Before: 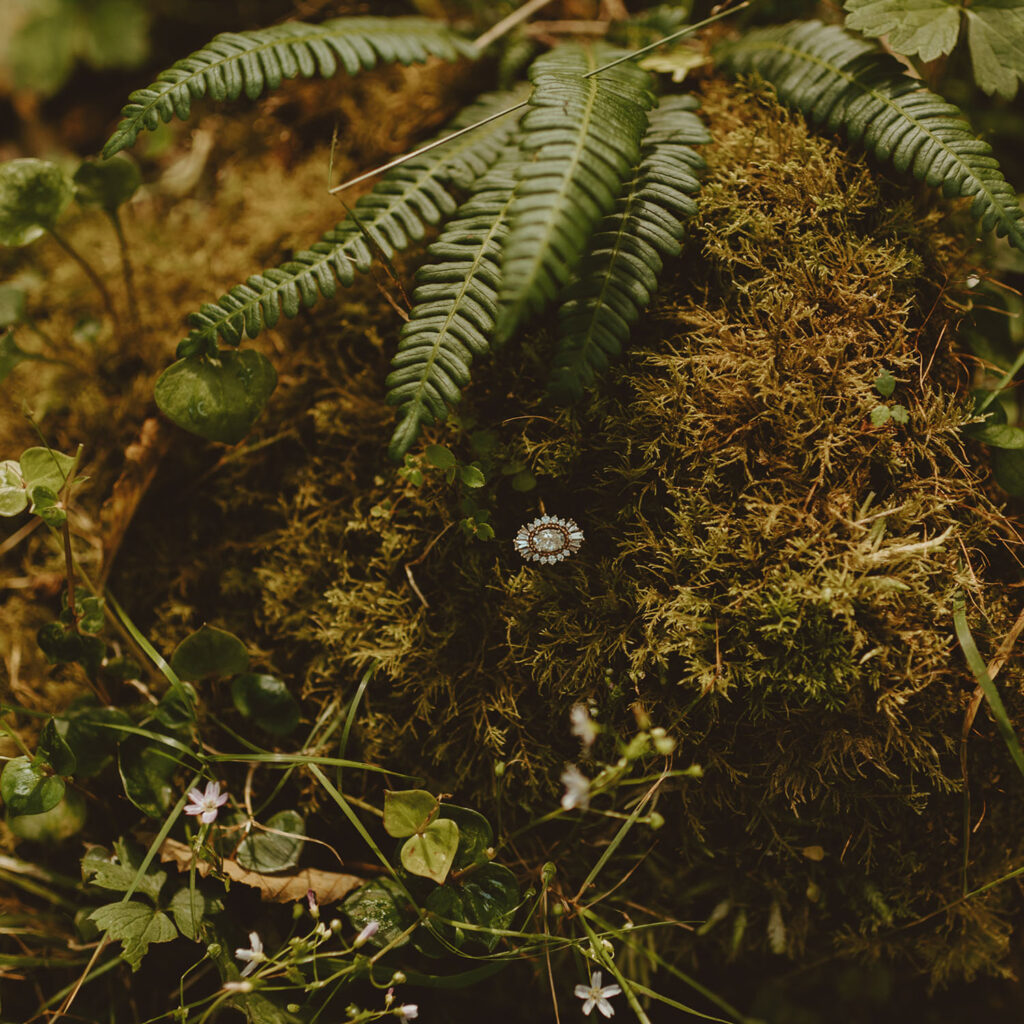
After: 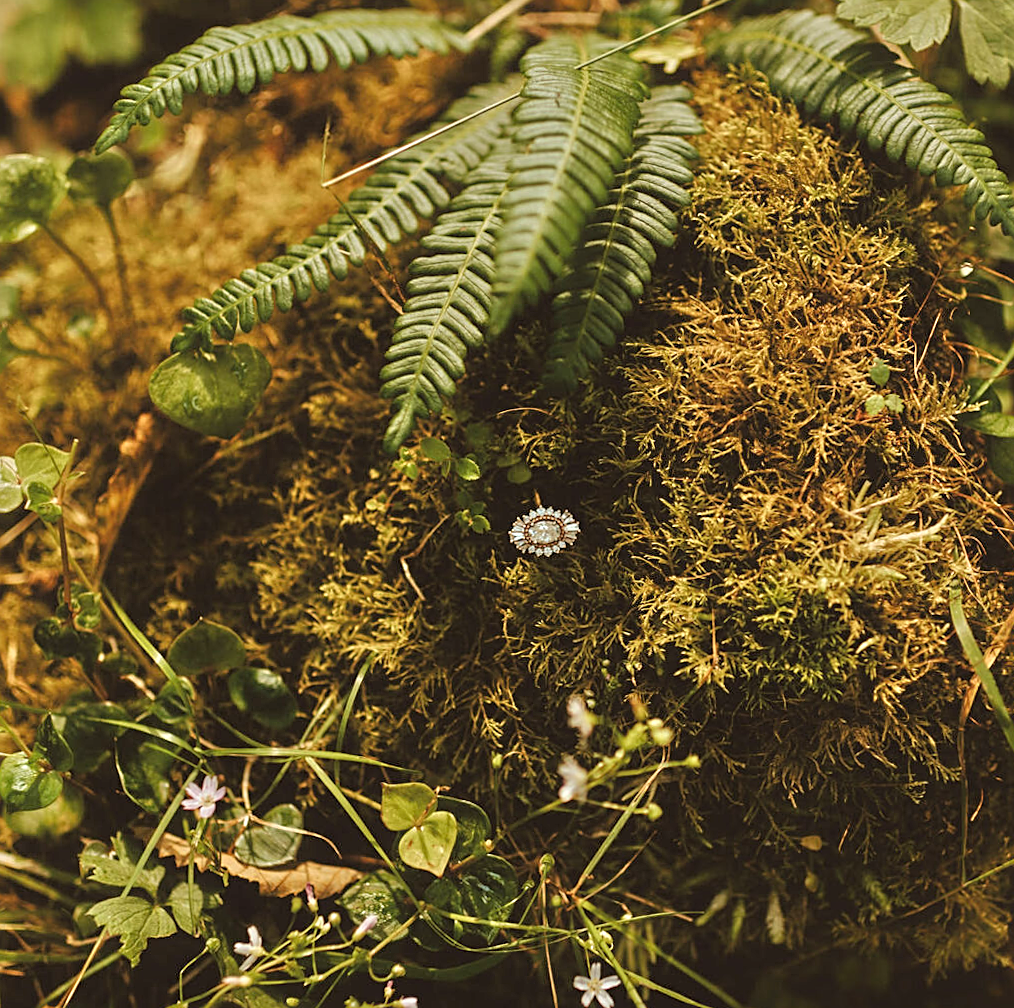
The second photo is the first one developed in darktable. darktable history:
rotate and perspective: rotation -0.45°, automatic cropping original format, crop left 0.008, crop right 0.992, crop top 0.012, crop bottom 0.988
tone equalizer: -7 EV 0.15 EV, -6 EV 0.6 EV, -5 EV 1.15 EV, -4 EV 1.33 EV, -3 EV 1.15 EV, -2 EV 0.6 EV, -1 EV 0.15 EV, mask exposure compensation -0.5 EV
sharpen: on, module defaults
